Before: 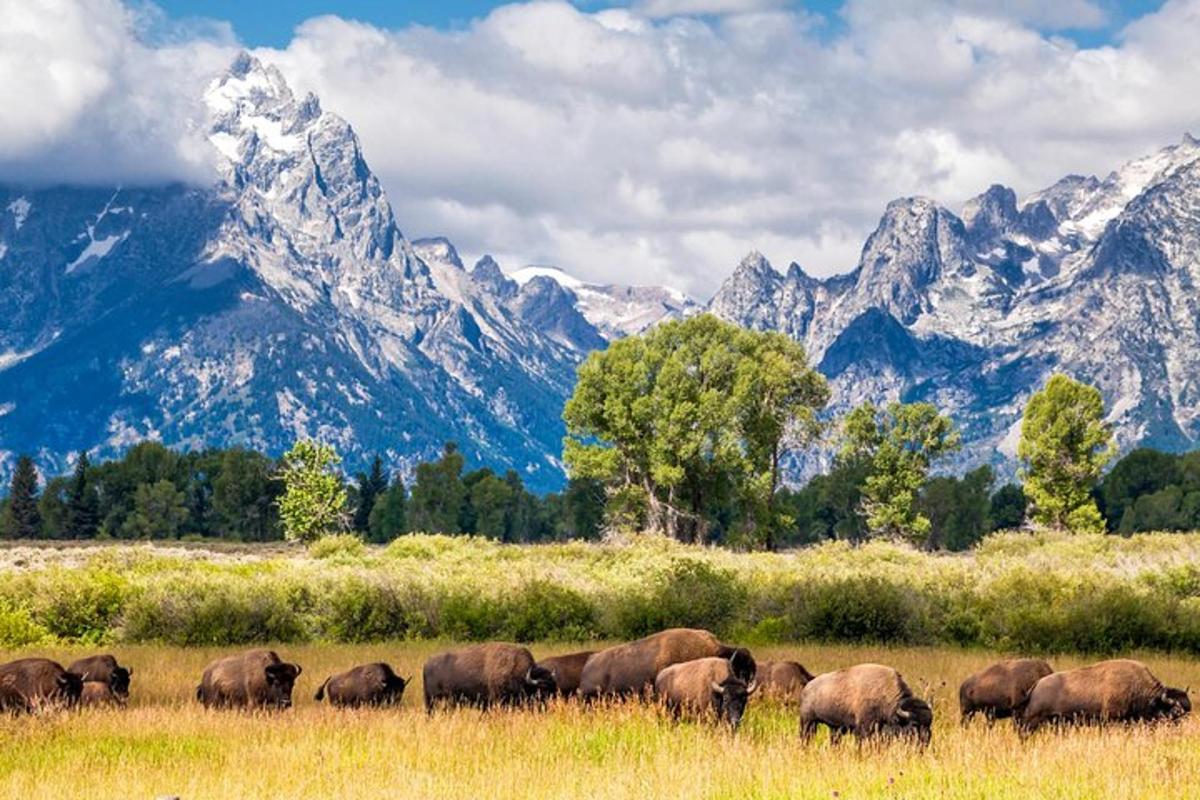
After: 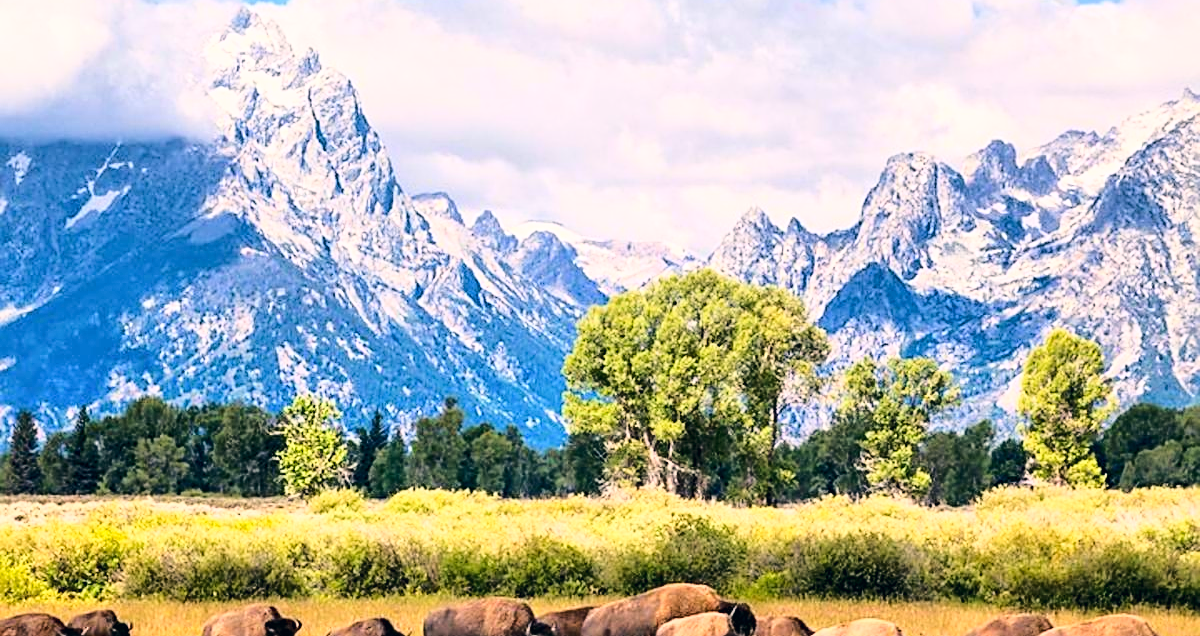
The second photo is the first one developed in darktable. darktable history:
base curve: curves: ch0 [(0, 0) (0.032, 0.037) (0.105, 0.228) (0.435, 0.76) (0.856, 0.983) (1, 1)]
crop and rotate: top 5.65%, bottom 14.781%
sharpen: amount 0.548
color correction: highlights a* 5.47, highlights b* 5.31, shadows a* -4.87, shadows b* -5.1
